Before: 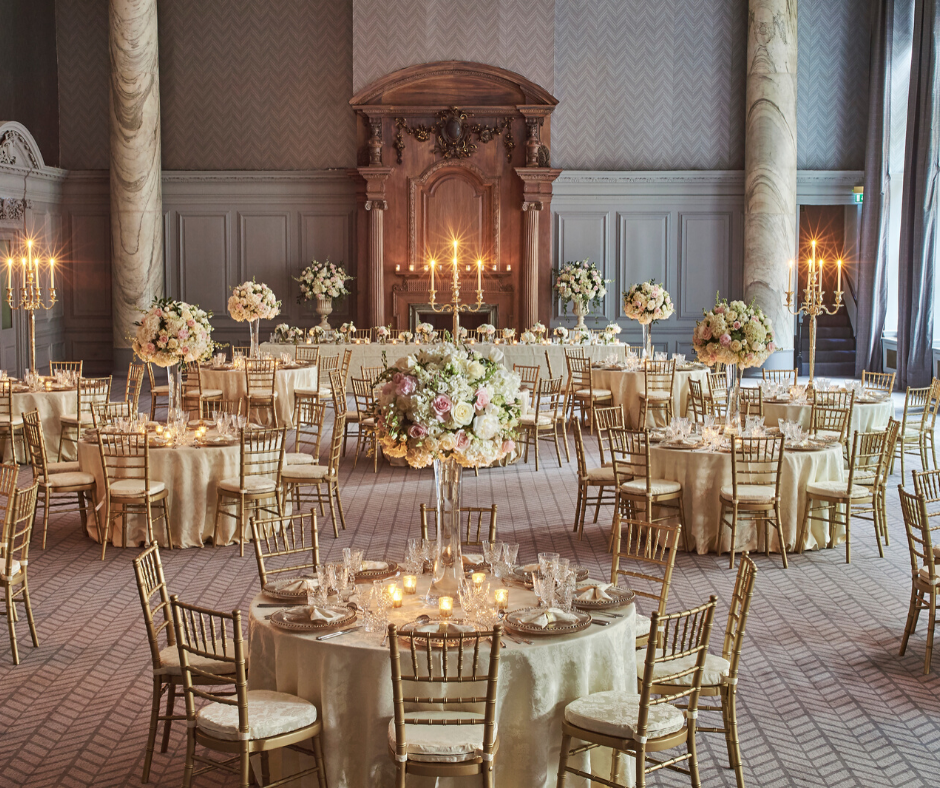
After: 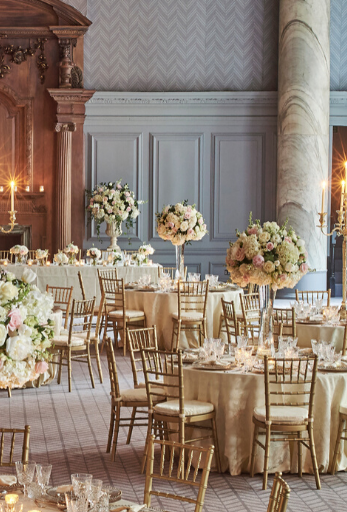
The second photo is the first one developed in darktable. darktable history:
crop and rotate: left 49.85%, top 10.135%, right 13.144%, bottom 24.798%
